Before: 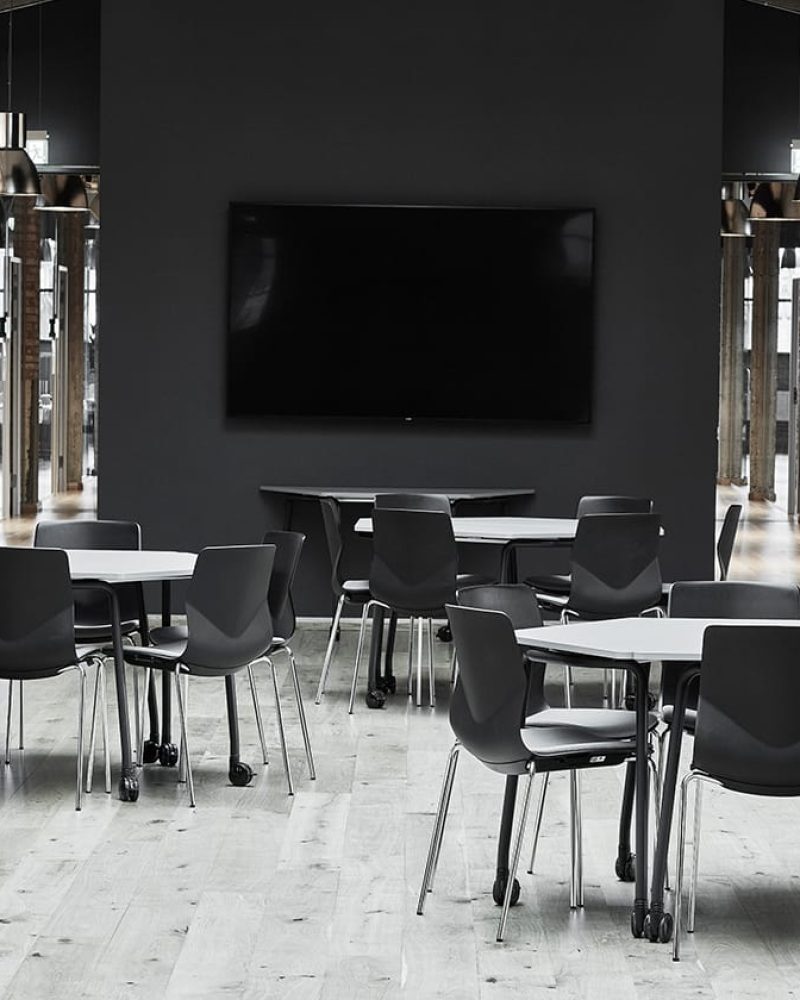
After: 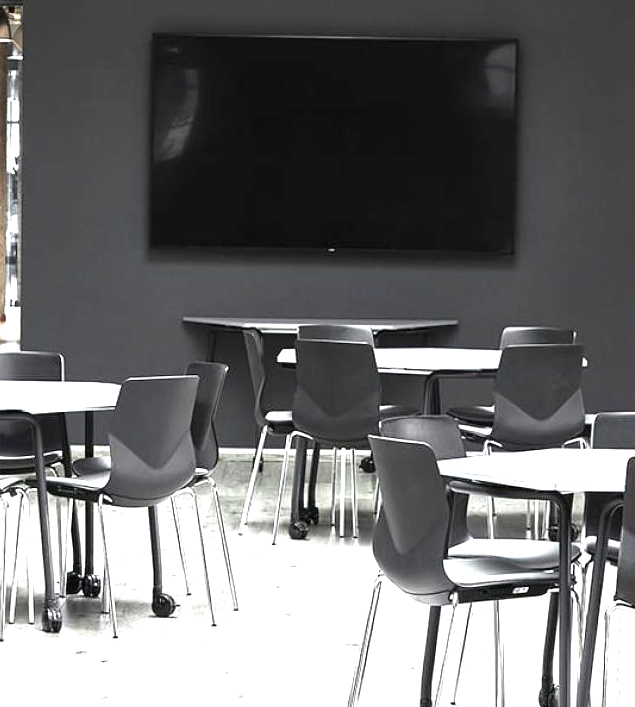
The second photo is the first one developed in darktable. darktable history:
contrast brightness saturation: saturation -0.05
crop: left 9.712%, top 16.928%, right 10.845%, bottom 12.332%
exposure: black level correction 0, exposure 1.45 EV, compensate exposure bias true, compensate highlight preservation false
